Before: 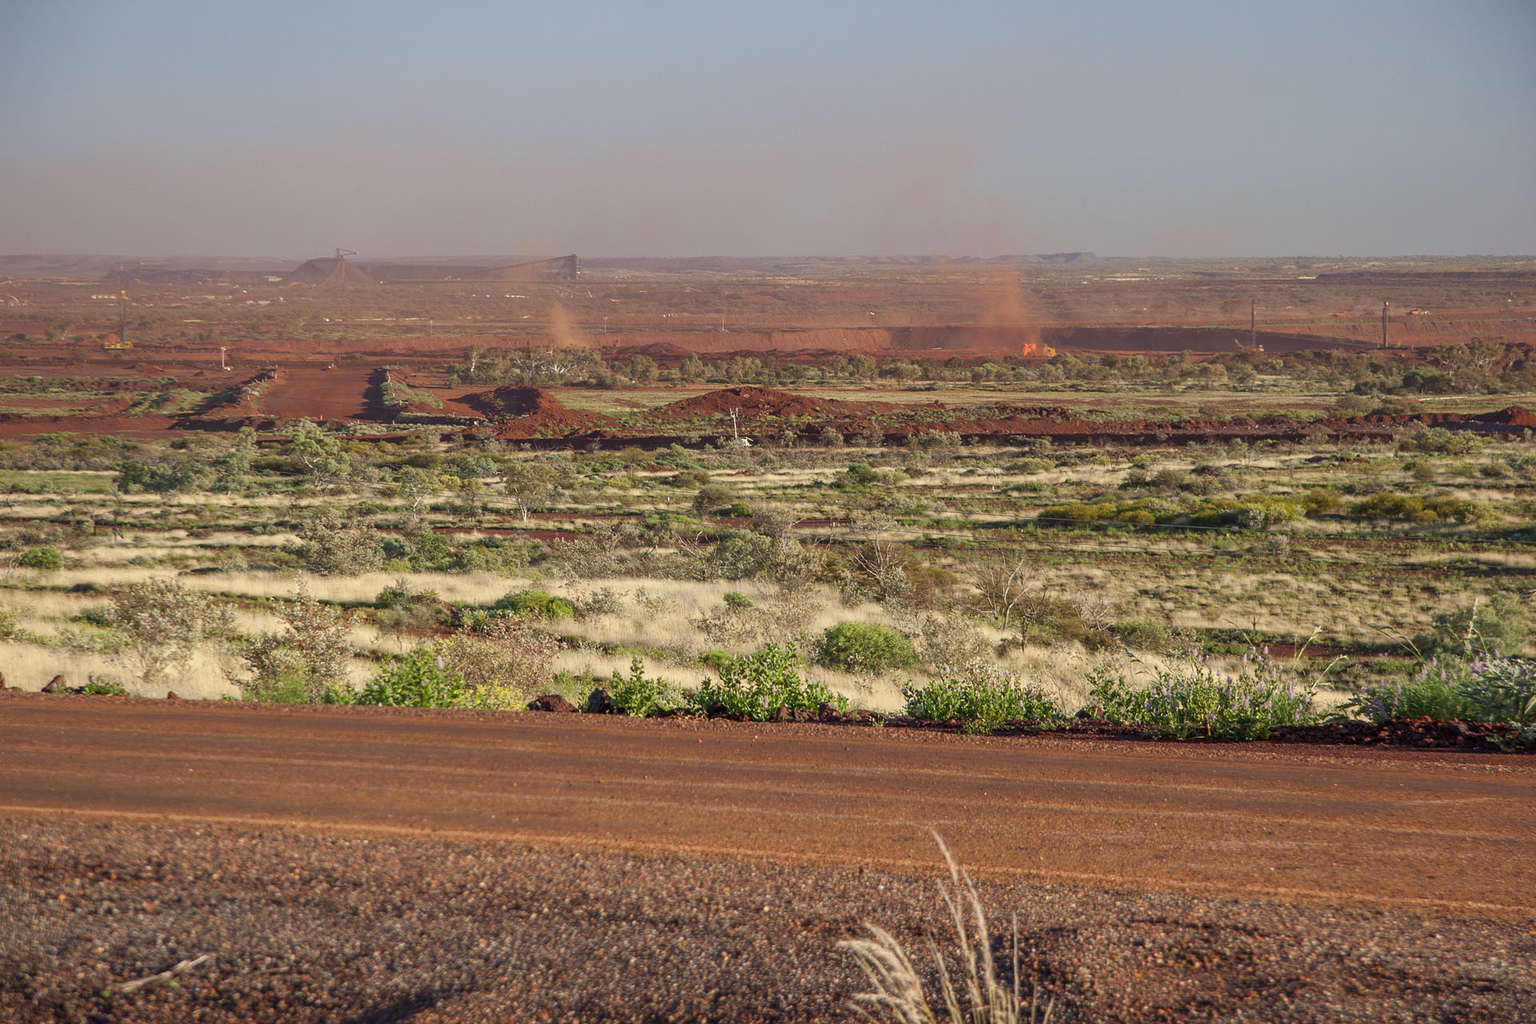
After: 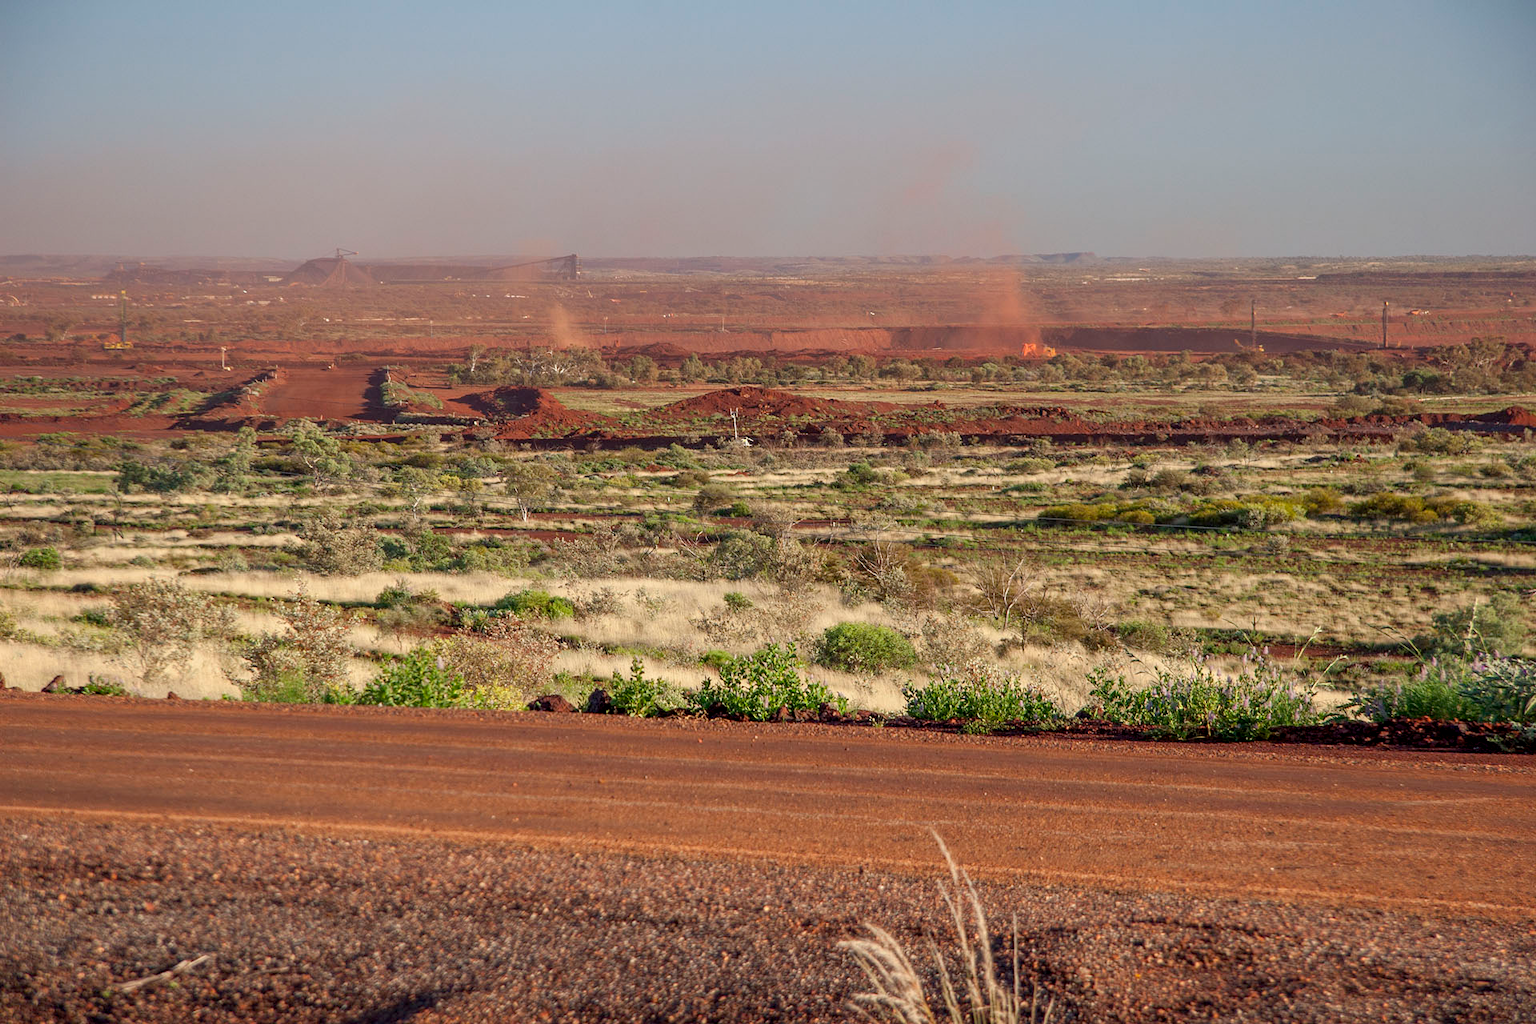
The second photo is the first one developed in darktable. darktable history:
exposure: black level correction 0.004, exposure 0.017 EV, compensate exposure bias true, compensate highlight preservation false
